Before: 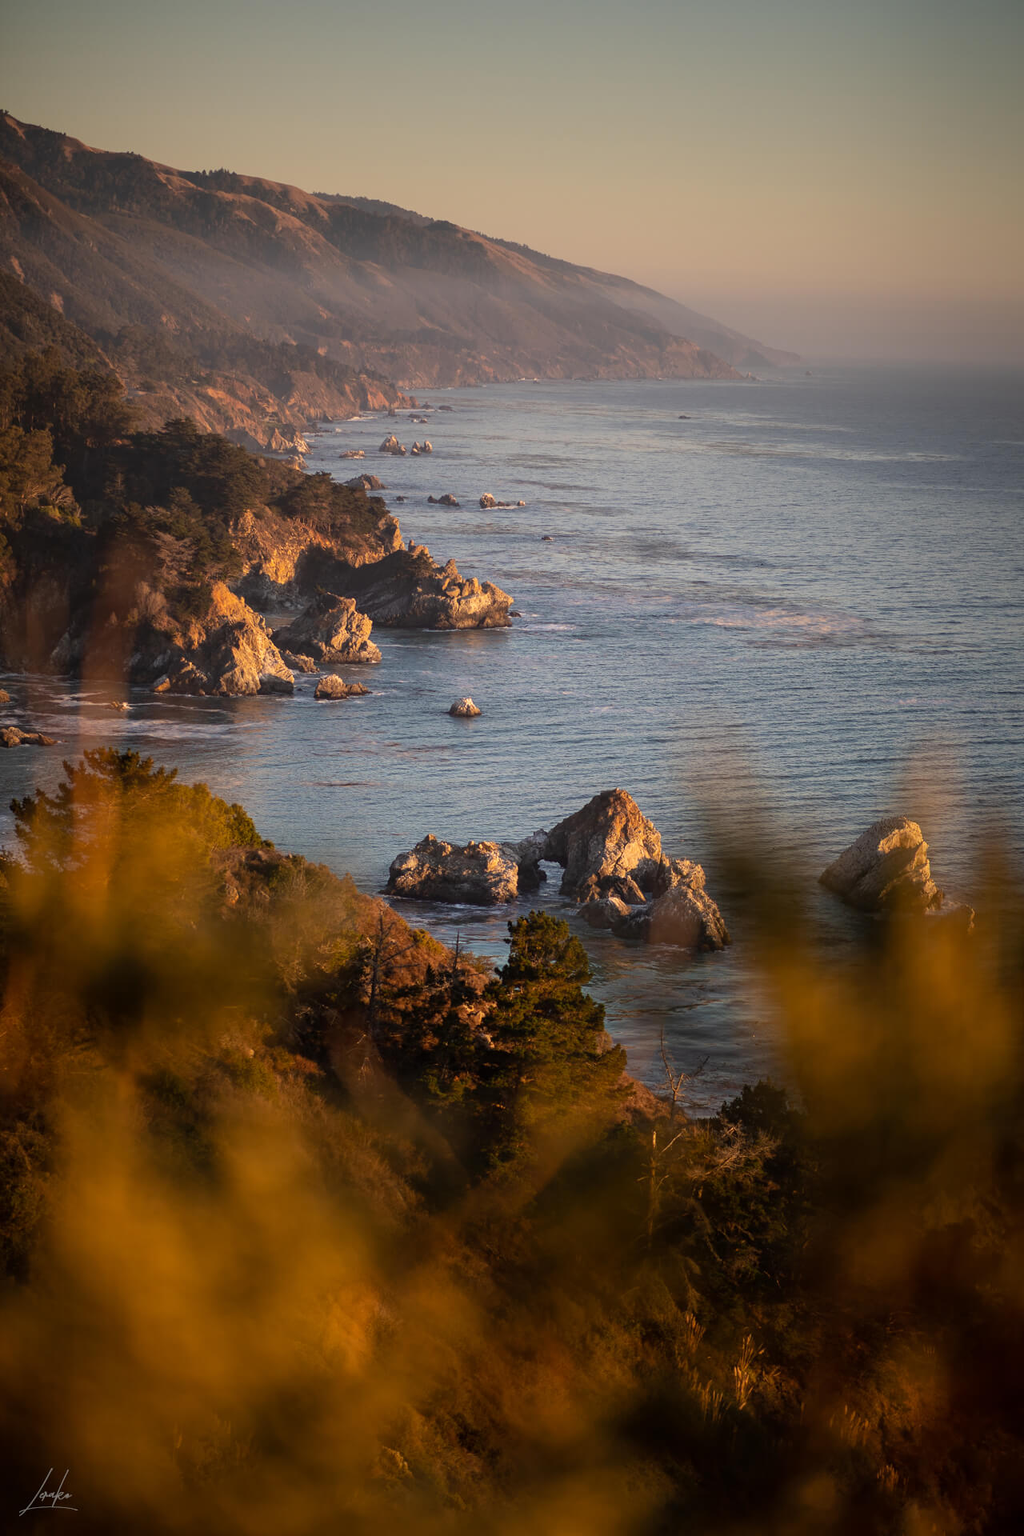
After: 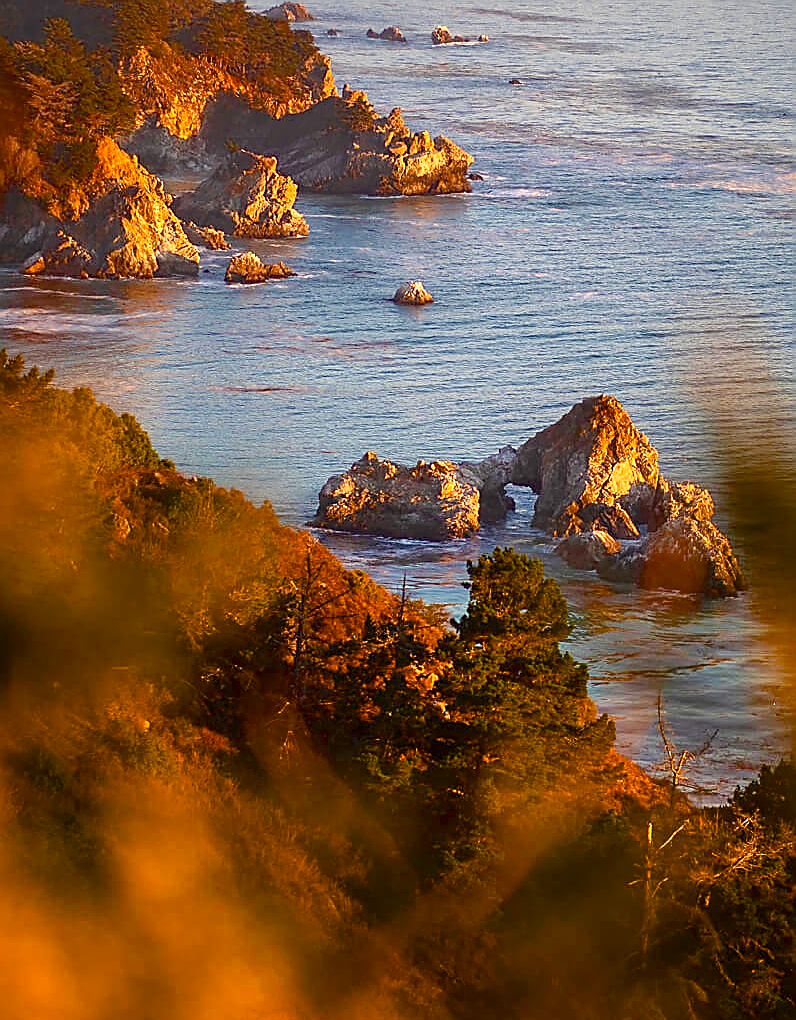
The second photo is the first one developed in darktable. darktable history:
crop: left 13.175%, top 30.826%, right 24.579%, bottom 16.02%
base curve: curves: ch0 [(0, 0) (0.303, 0.277) (1, 1)]
contrast brightness saturation: contrast 0.041, saturation 0.152
tone equalizer: -7 EV 0.141 EV, -6 EV 0.605 EV, -5 EV 1.15 EV, -4 EV 1.34 EV, -3 EV 1.12 EV, -2 EV 0.6 EV, -1 EV 0.146 EV, smoothing diameter 24.97%, edges refinement/feathering 13.65, preserve details guided filter
color balance rgb: linear chroma grading › global chroma 6.485%, perceptual saturation grading › global saturation 0.124%, perceptual saturation grading › mid-tones 6.346%, perceptual saturation grading › shadows 71.512%, global vibrance 16.108%, saturation formula JzAzBz (2021)
sharpen: radius 1.372, amount 1.259, threshold 0.721
exposure: black level correction 0, exposure 0.5 EV, compensate exposure bias true, compensate highlight preservation false
